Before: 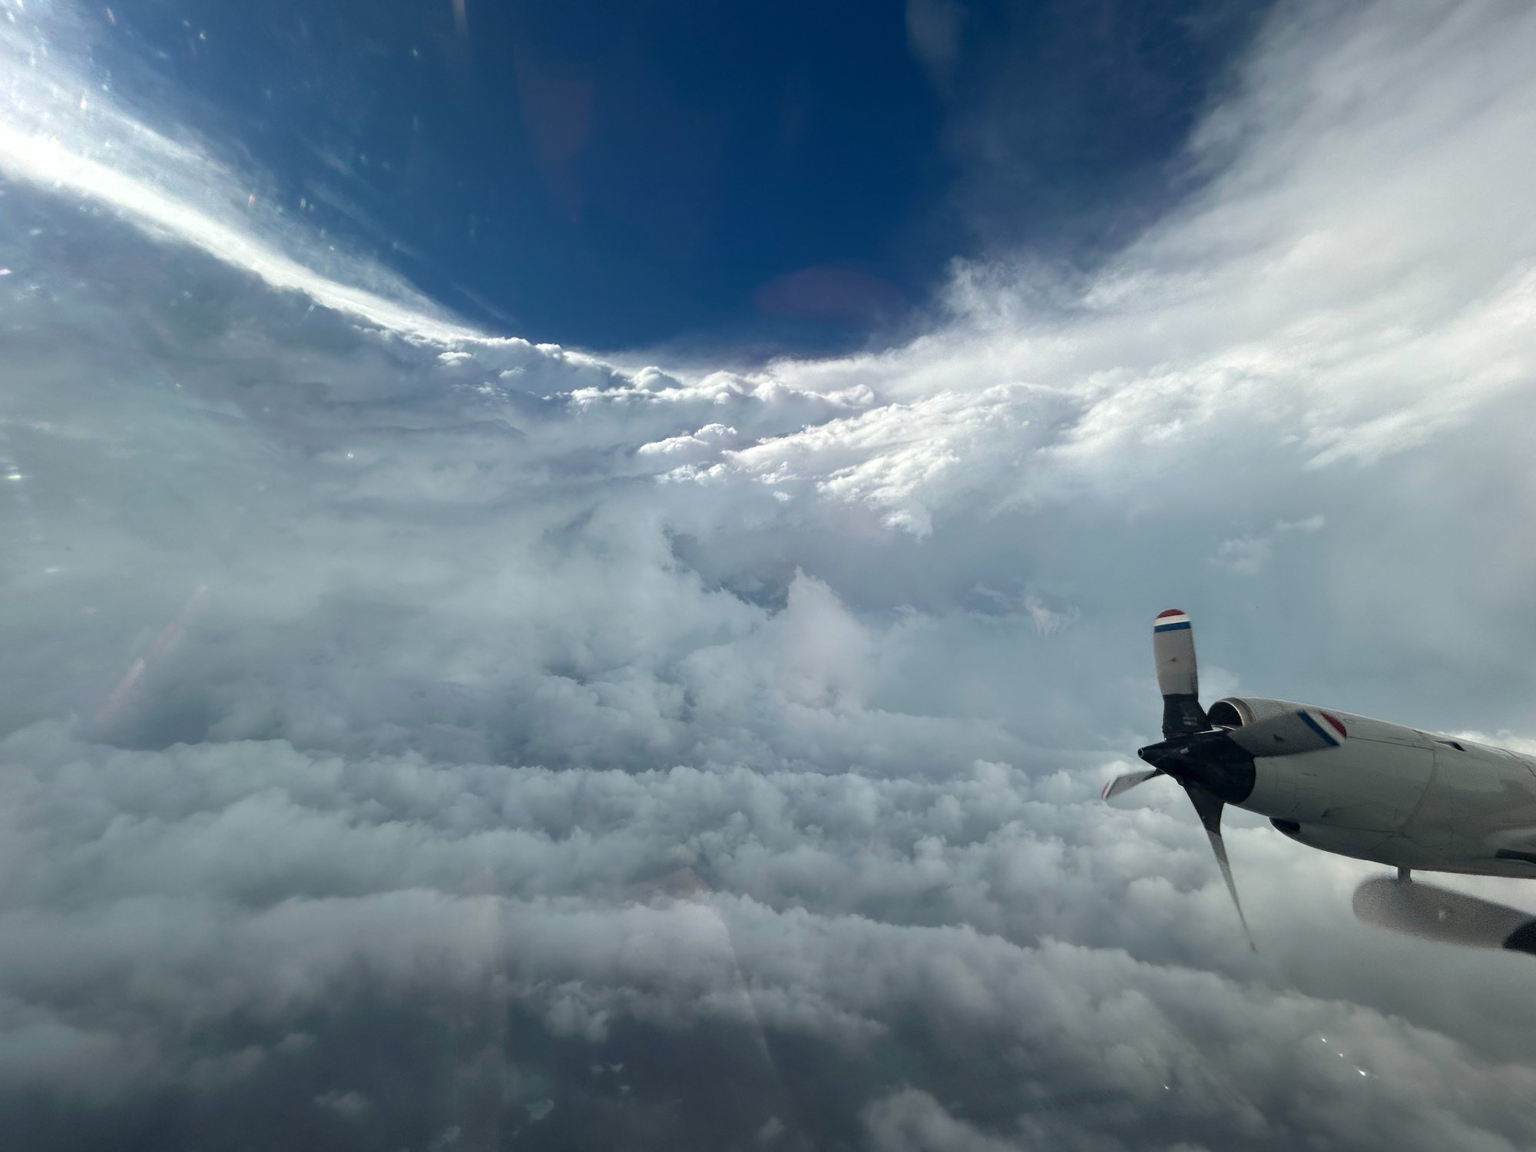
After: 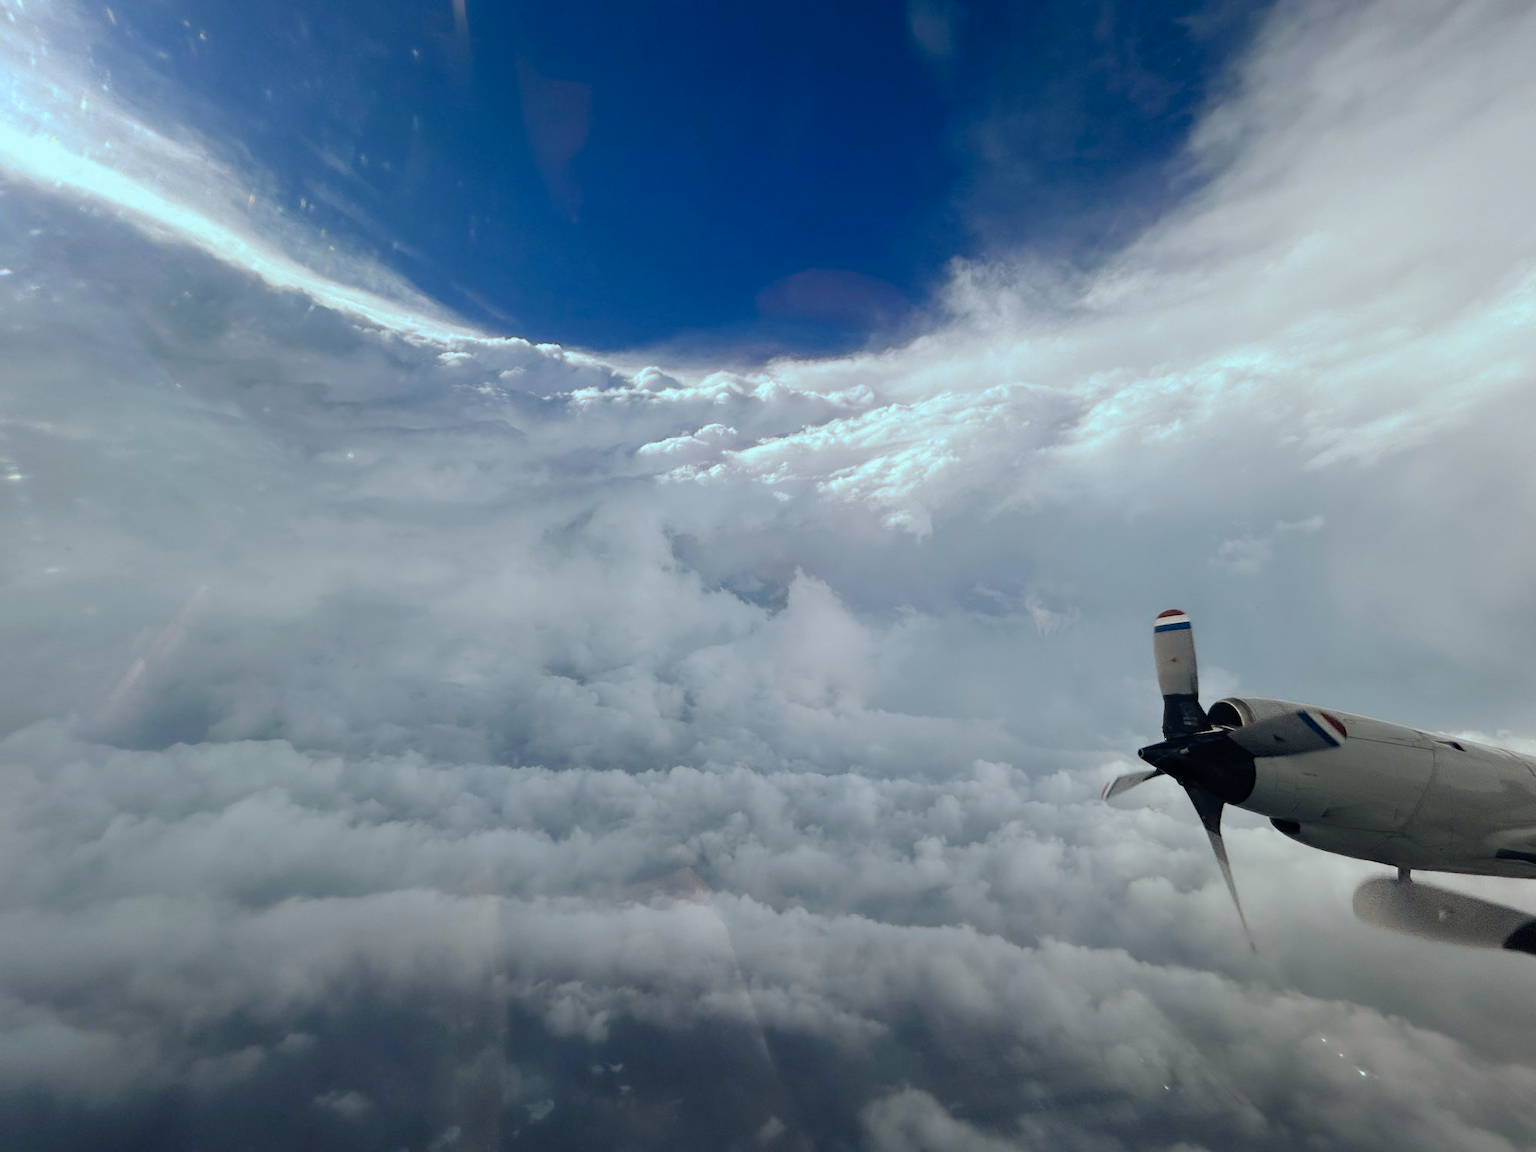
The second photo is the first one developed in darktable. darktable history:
tone curve: curves: ch0 [(0, 0) (0.003, 0.002) (0.011, 0.006) (0.025, 0.013) (0.044, 0.019) (0.069, 0.032) (0.1, 0.056) (0.136, 0.095) (0.177, 0.144) (0.224, 0.193) (0.277, 0.26) (0.335, 0.331) (0.399, 0.405) (0.468, 0.479) (0.543, 0.552) (0.623, 0.624) (0.709, 0.699) (0.801, 0.772) (0.898, 0.856) (1, 1)], preserve colors none
color look up table: target L [88.7, 87.28, 74.74, 83.95, 60.57, 65.6, 62.31, 61.47, 52.9, 34.59, 31.26, 202.46, 70.83, 75.49, 64.4, 68.34, 63.14, 60.28, 56.97, 47.93, 39, 49.62, 50.5, 47.51, 38.01, 34.52, 33.9, 21.1, 24.19, 93.72, 84.7, 73.03, 71.42, 64.92, 60.99, 61.91, 56.61, 51.28, 48.58, 41.73, 30.82, 32.34, 13.07, 6.064, 87.56, 74.55, 74.82, 54.85, 50.34], target a [-12.96, -30.98, -15.26, -10.74, -56.74, -17.28, -3.438, -42.74, 4.405, -28.1, -20.78, 0, -1.645, 18.75, 22.78, 18.65, 9.46, 29.95, 38.44, 58.5, 51.54, 58.64, 65.69, 61.64, 6.845, 34.43, 44.1, 9.184, 36.11, -8.099, 12.27, 24.33, 29.42, 27.74, 4.075, 11.76, 73.31, 49.72, 58.6, 10.97, 32.11, 38.61, 23.8, 13.94, -24.77, -45.6, -13.91, -12.88, -31.81], target b [37.75, 18.15, 57.15, 4.191, 45.6, 52.79, 21.1, 30.18, 48.79, 32.3, 4.125, -0.002, 54.76, 26.74, 49.46, 8.258, 53.32, 34.85, 55.93, -18.86, 36.78, 35.5, -2.963, 50.02, 4.095, 38.06, 4.603, 23.45, 25.71, -14.98, -30.69, -8.823, -40.44, -46.61, -46.99, -73.13, -41.82, -16.91, -90.39, -70.42, -28.36, -92.52, -43.73, -11.19, -8.194, -11.18, -47.32, -18.89, -3.443], num patches 49
